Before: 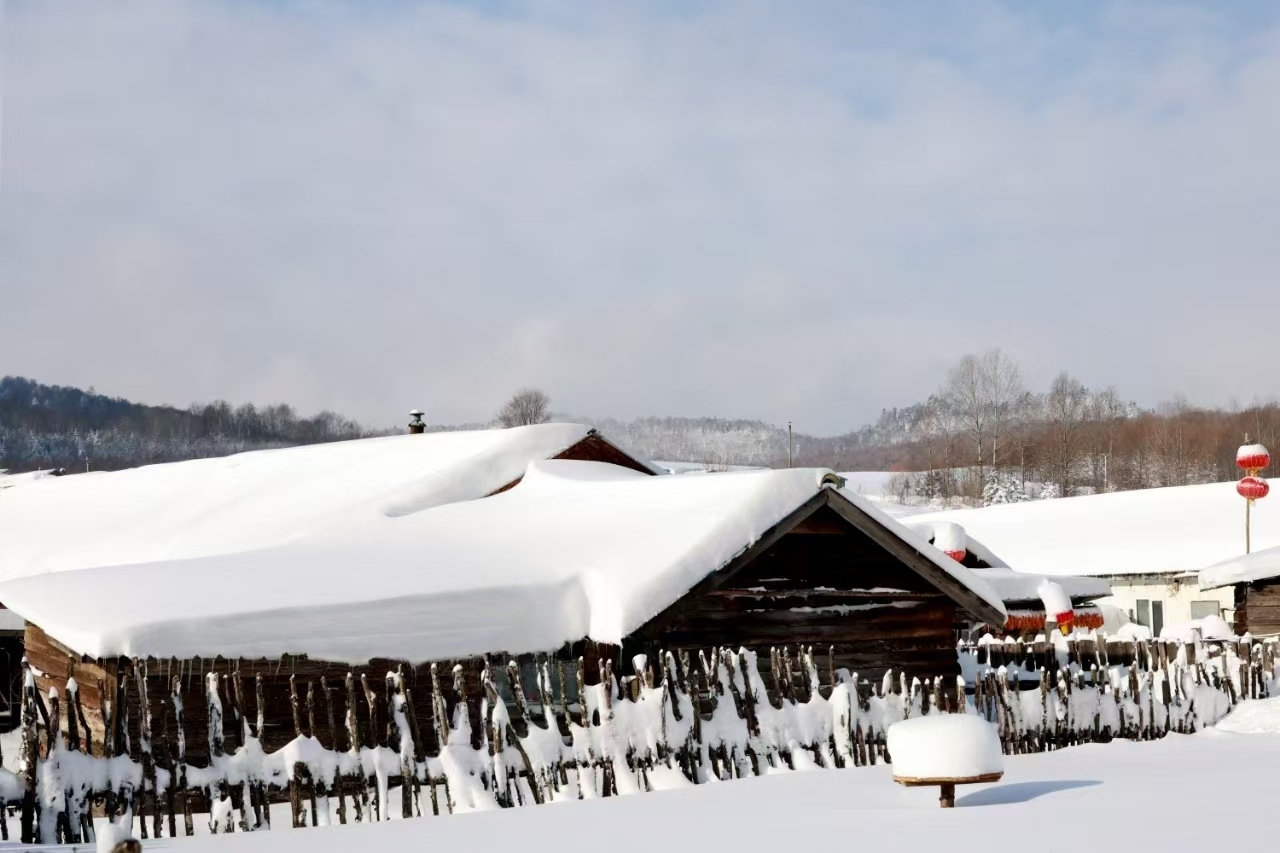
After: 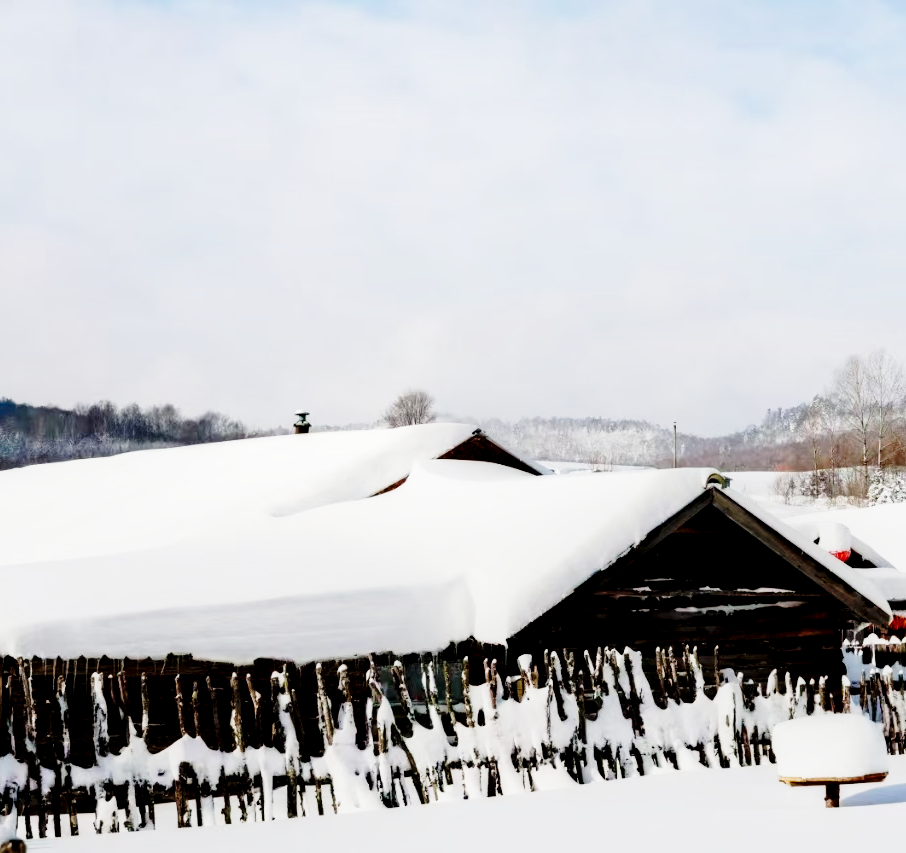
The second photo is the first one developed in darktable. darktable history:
base curve: curves: ch0 [(0, 0) (0.04, 0.03) (0.133, 0.232) (0.448, 0.748) (0.843, 0.968) (1, 1)], preserve colors none
local contrast: highlights 61%, shadows 106%, detail 107%, midtone range 0.529
crop and rotate: left 9.061%, right 20.142%
exposure: black level correction 0.009, compensate highlight preservation false
